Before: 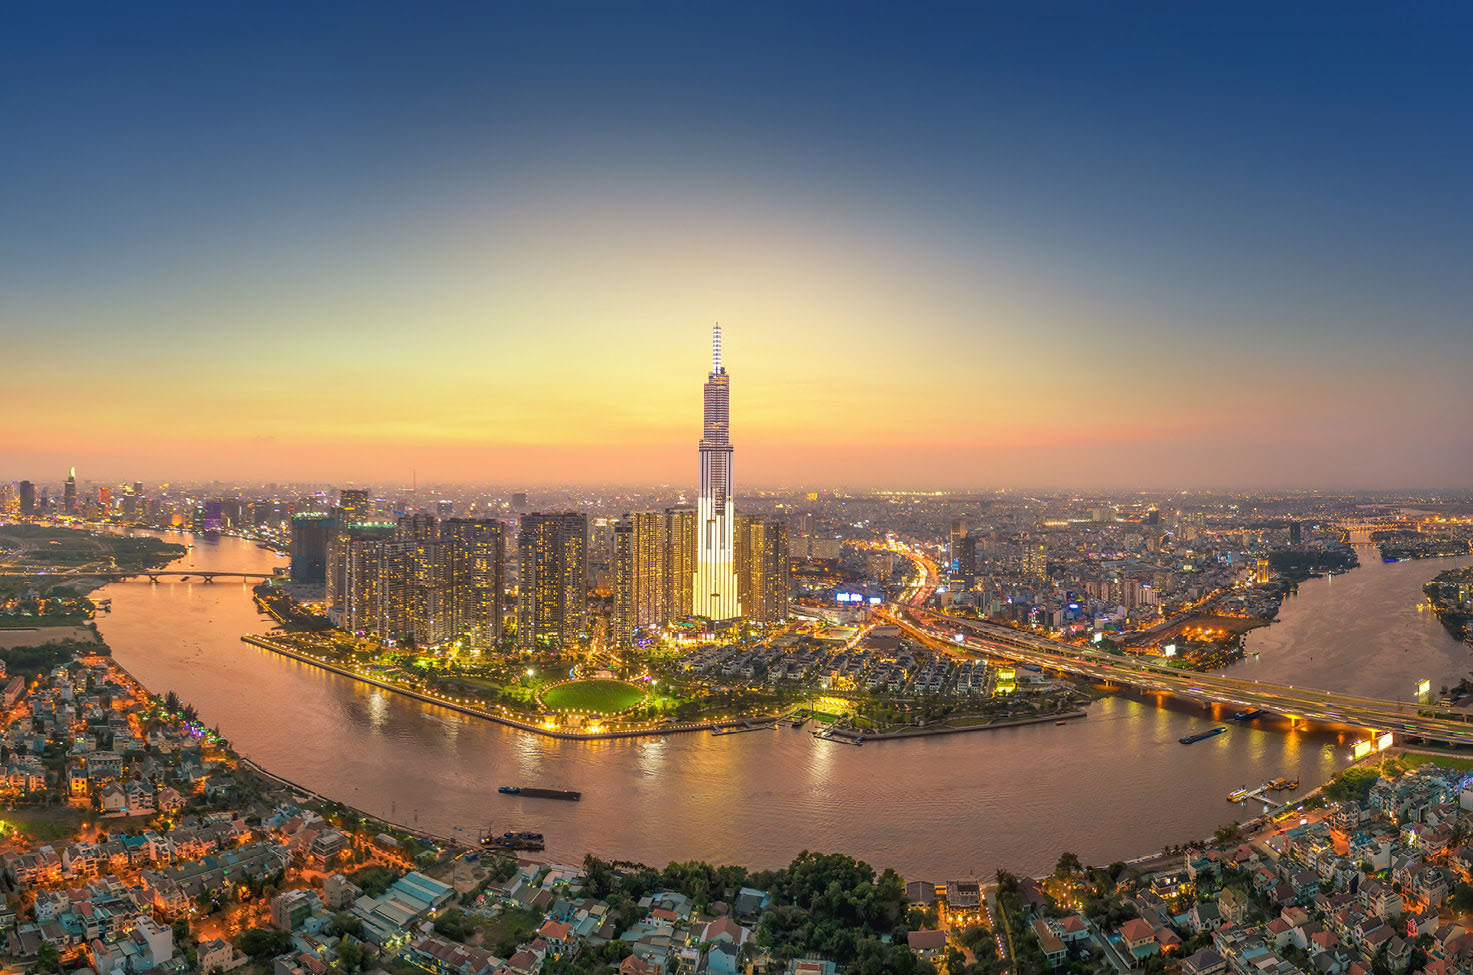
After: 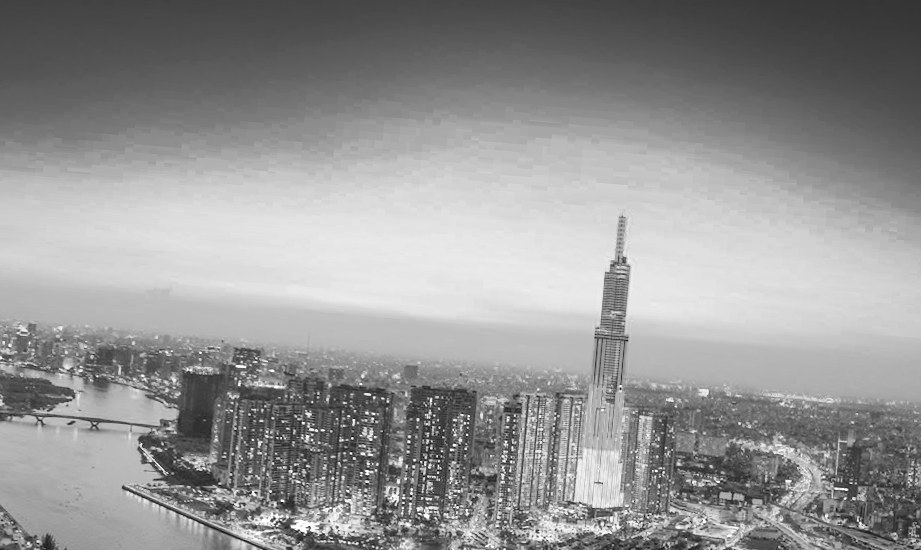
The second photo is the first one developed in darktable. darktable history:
crop and rotate: angle -4.76°, left 2.141%, top 6.612%, right 27.684%, bottom 30.08%
color correction: highlights a* -12.43, highlights b* -17.52, saturation 0.713
filmic rgb: black relative exposure -11.32 EV, white relative exposure 3.24 EV, hardness 6.84, add noise in highlights 0.001, color science v3 (2019), use custom middle-gray values true, contrast in highlights soft
color zones: curves: ch0 [(0, 0.554) (0.146, 0.662) (0.293, 0.86) (0.503, 0.774) (0.637, 0.106) (0.74, 0.072) (0.866, 0.488) (0.998, 0.569)]; ch1 [(0, 0) (0.143, 0) (0.286, 0) (0.429, 0) (0.571, 0) (0.714, 0) (0.857, 0)]
